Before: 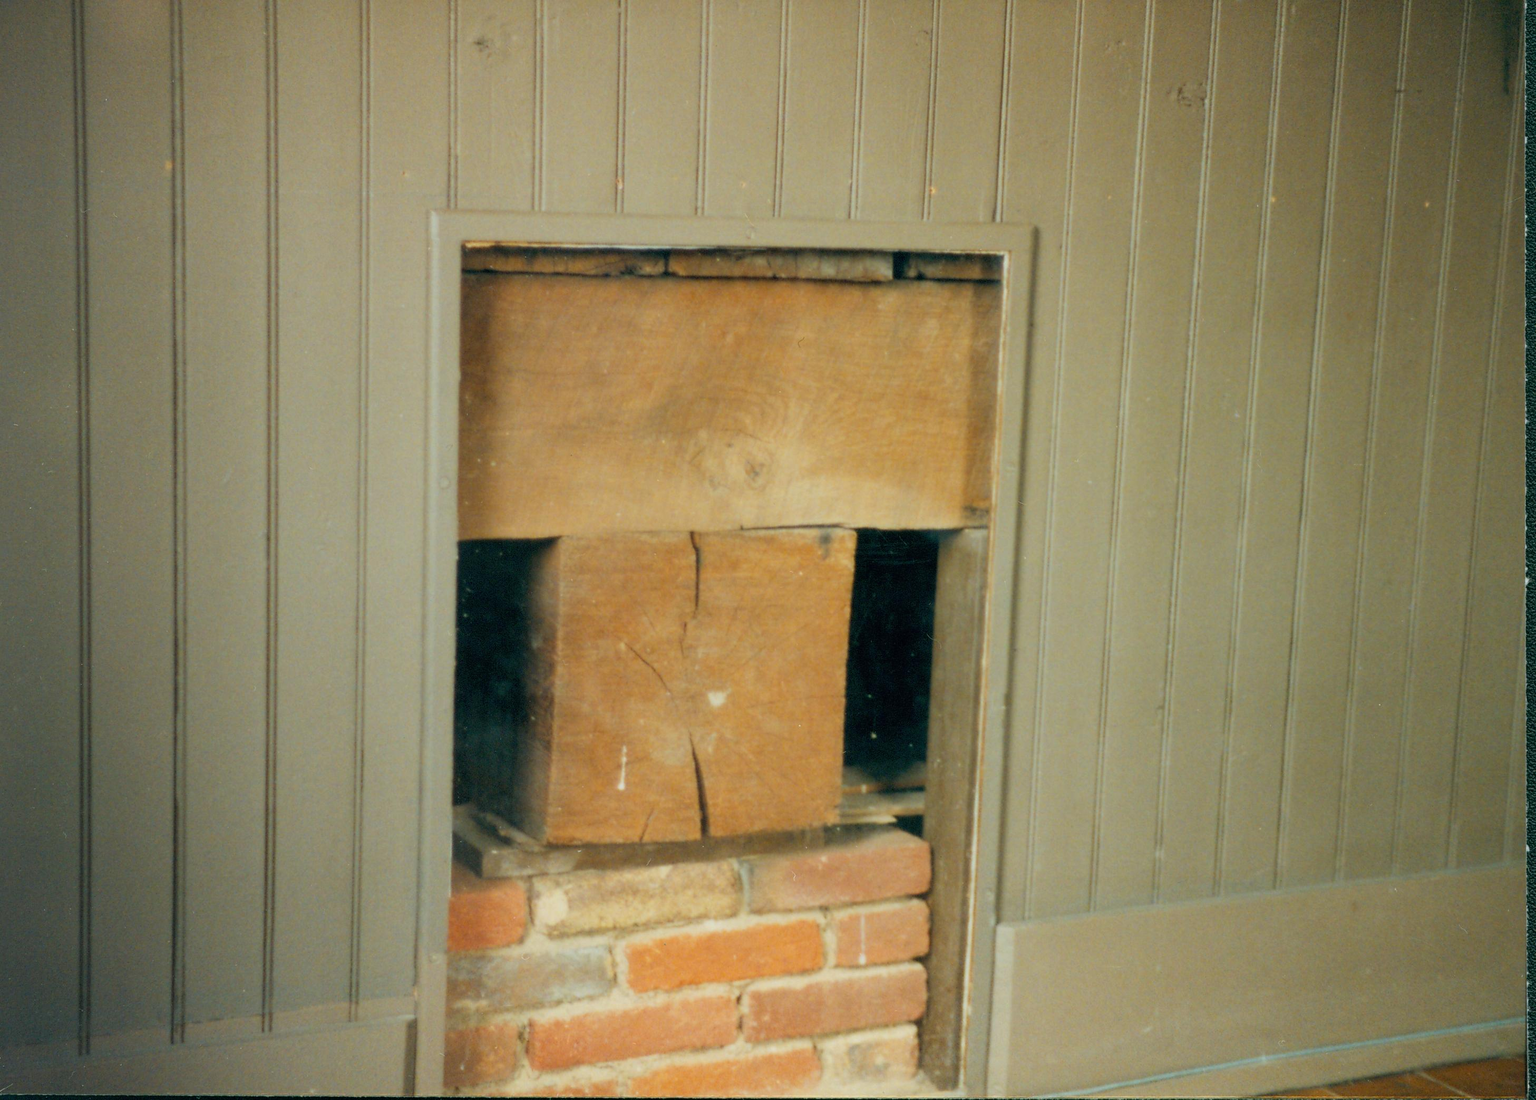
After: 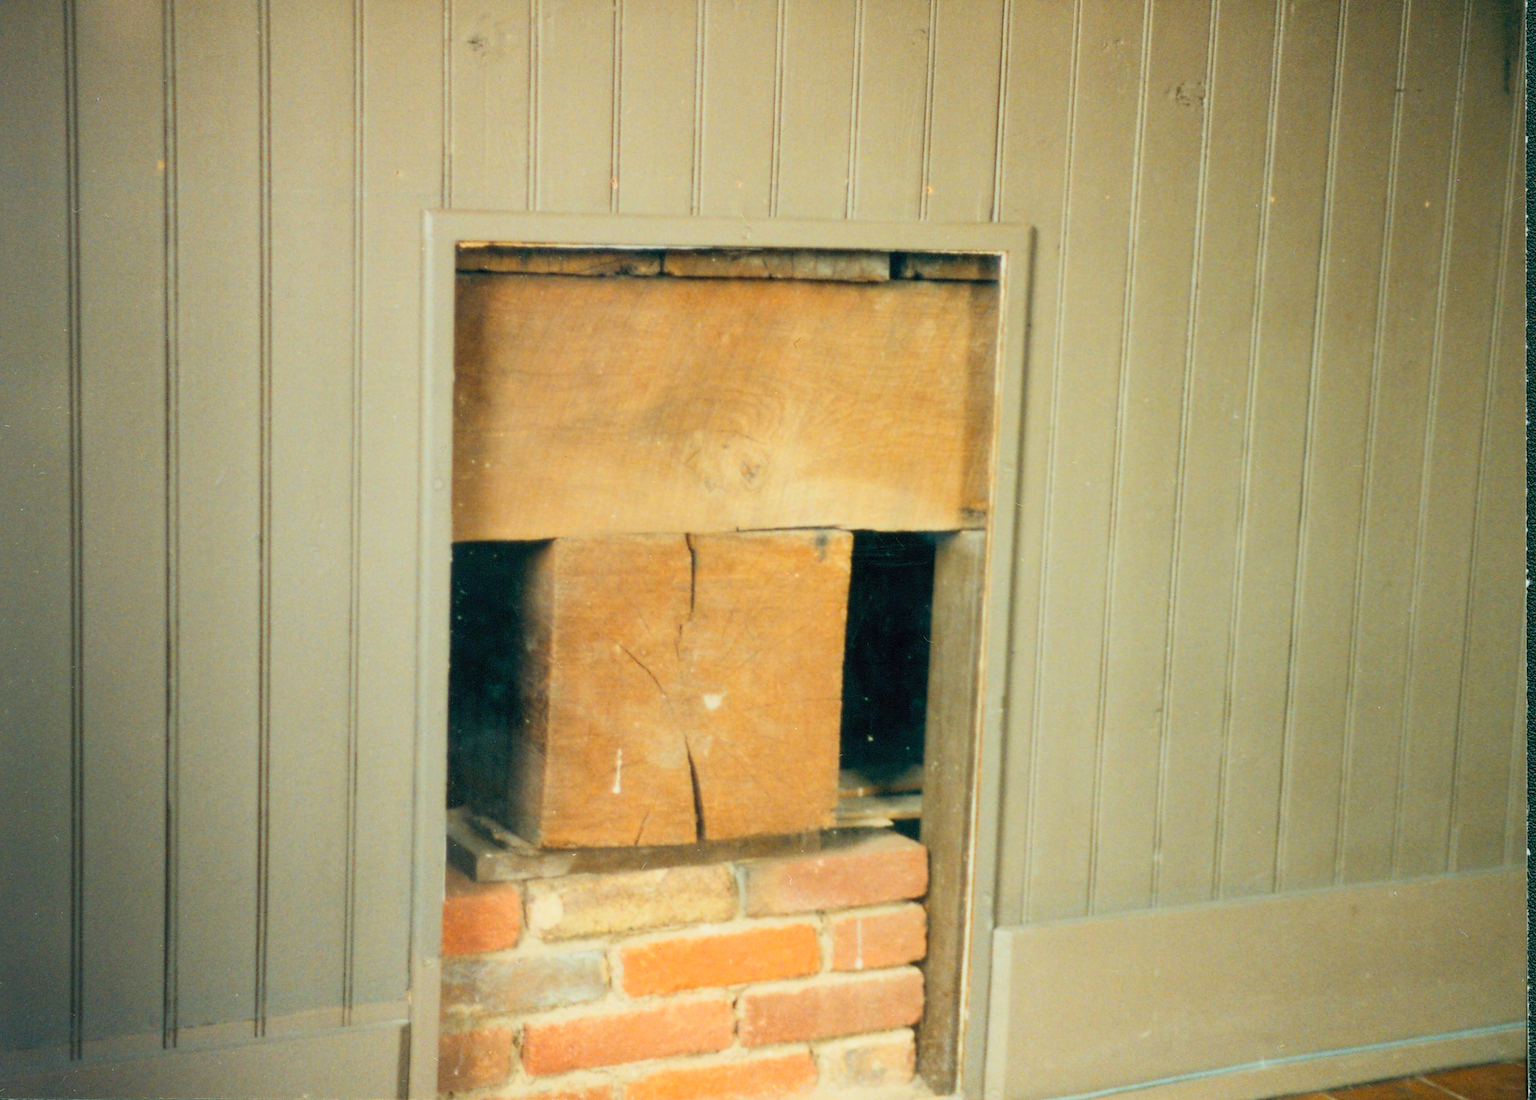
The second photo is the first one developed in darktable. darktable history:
crop and rotate: left 0.614%, top 0.179%, bottom 0.309%
contrast brightness saturation: contrast 0.2, brightness 0.16, saturation 0.22
